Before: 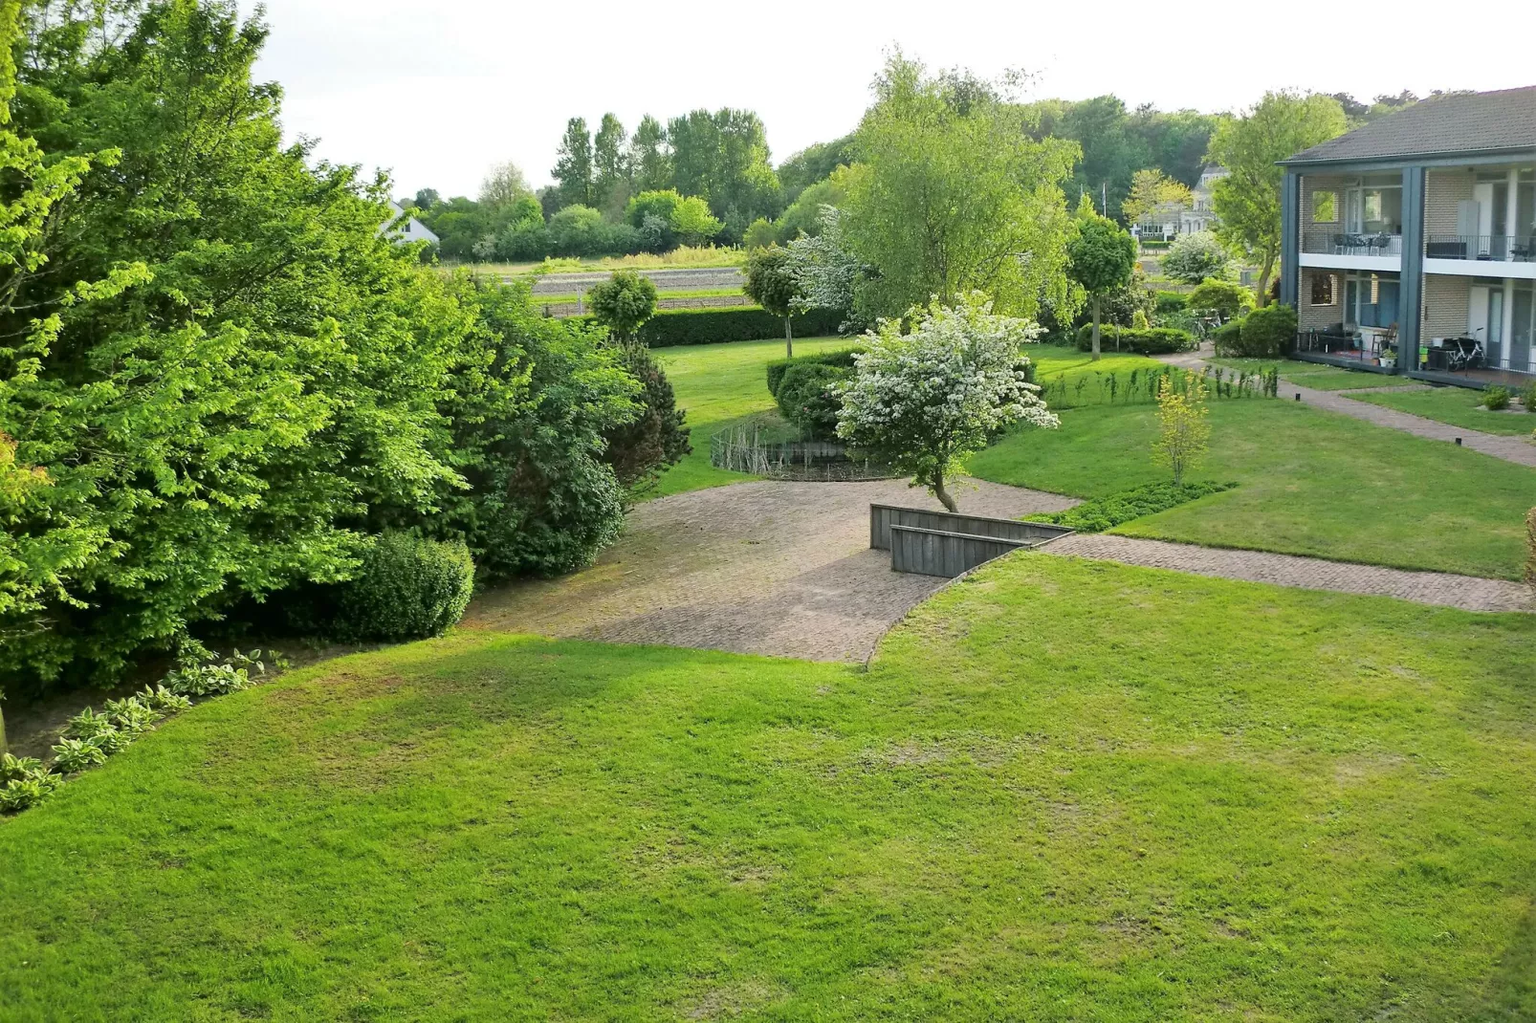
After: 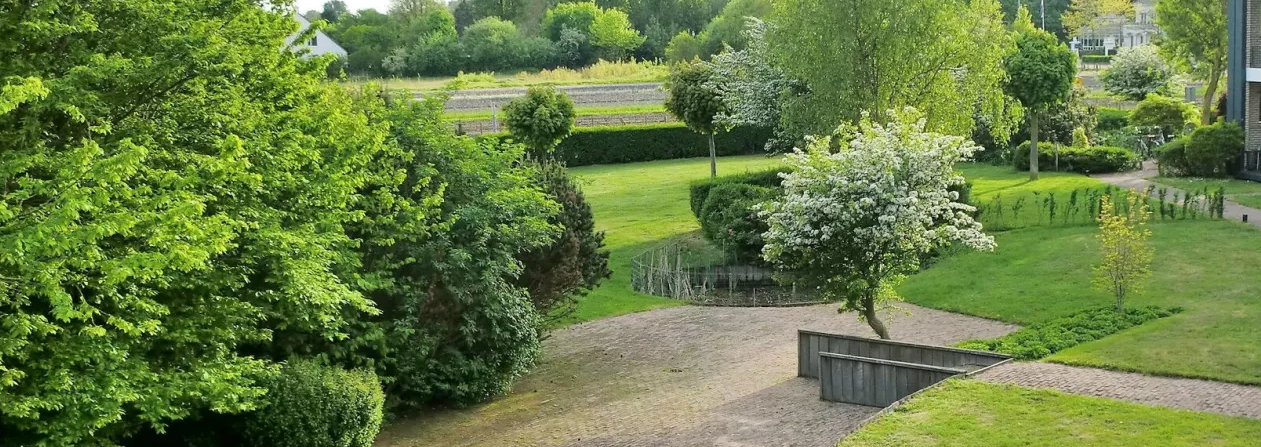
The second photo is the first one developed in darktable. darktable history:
crop: left 7.028%, top 18.441%, right 14.396%, bottom 39.783%
